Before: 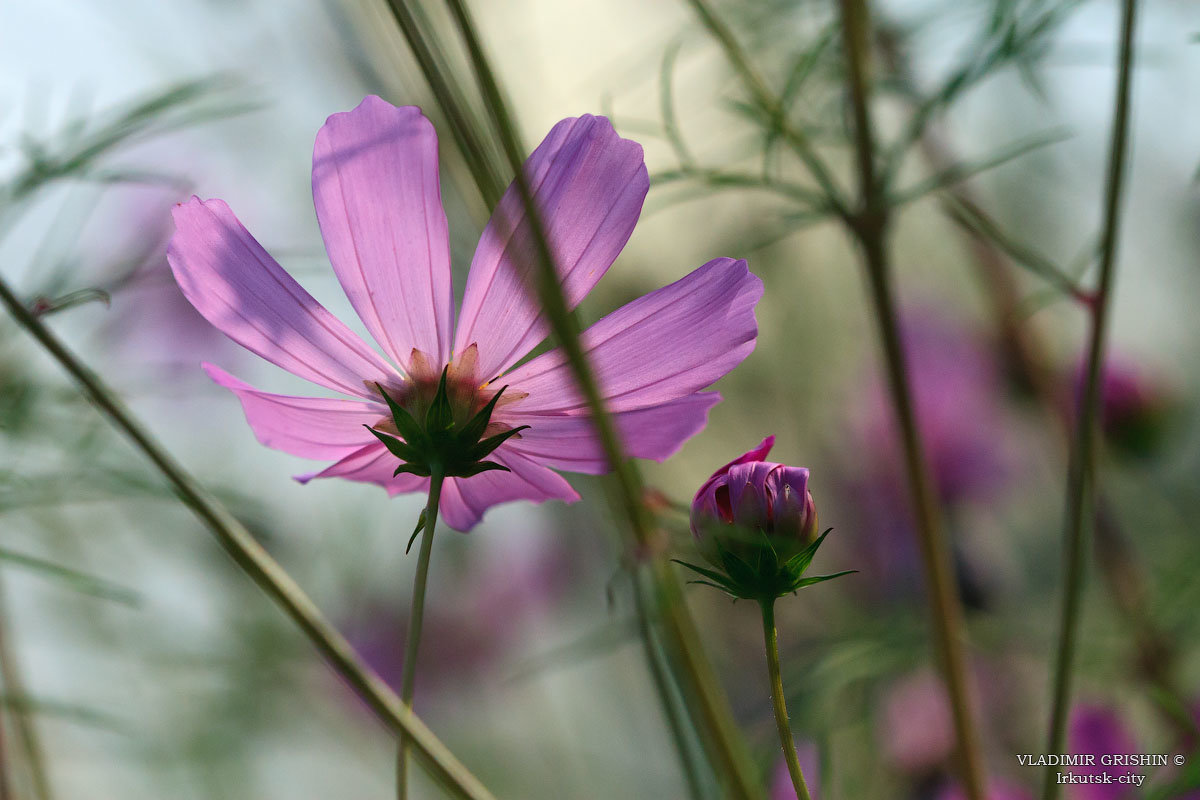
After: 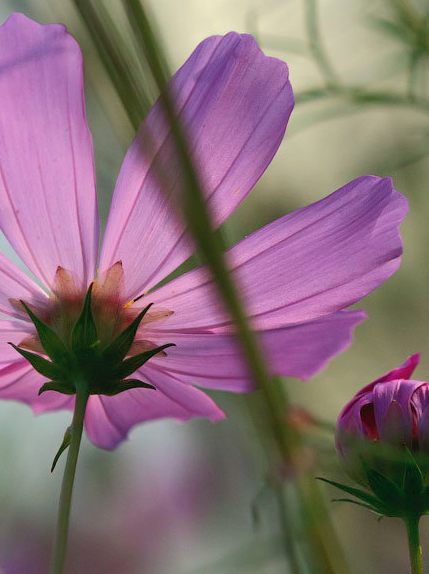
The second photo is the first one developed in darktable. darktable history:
crop and rotate: left 29.656%, top 10.372%, right 34.571%, bottom 17.774%
shadows and highlights: on, module defaults
